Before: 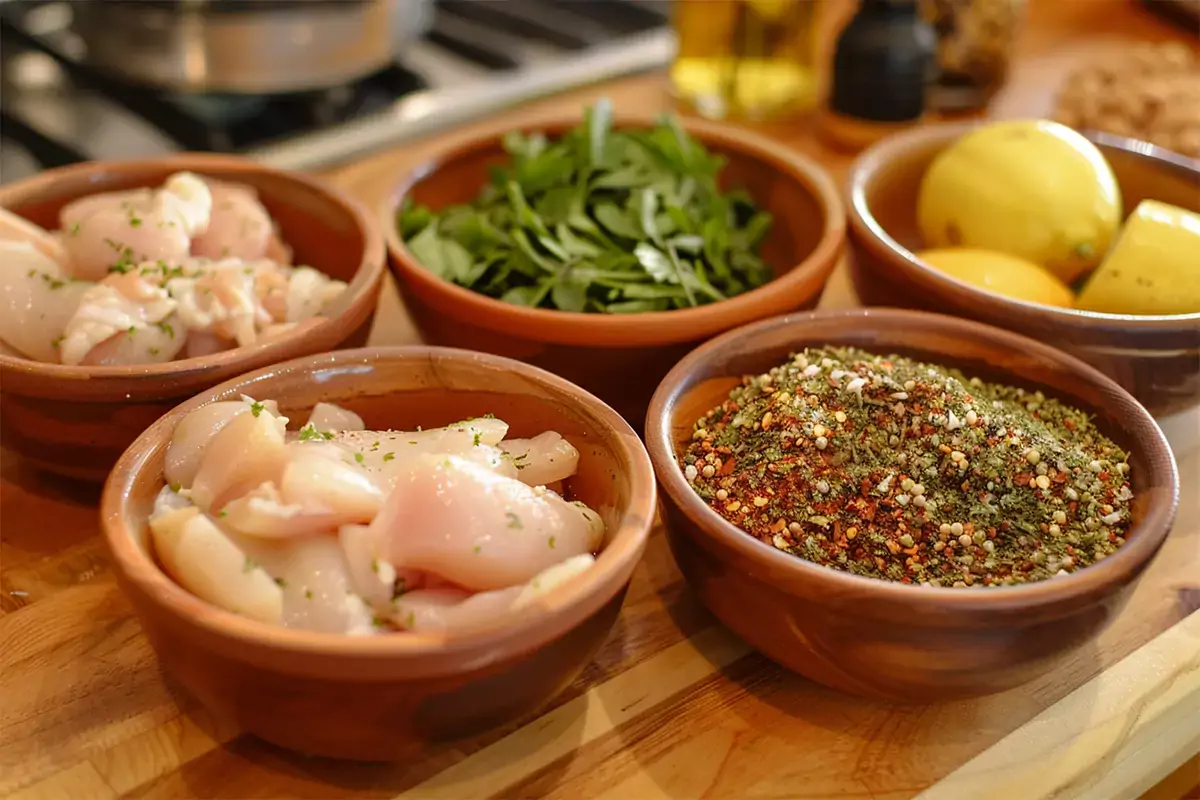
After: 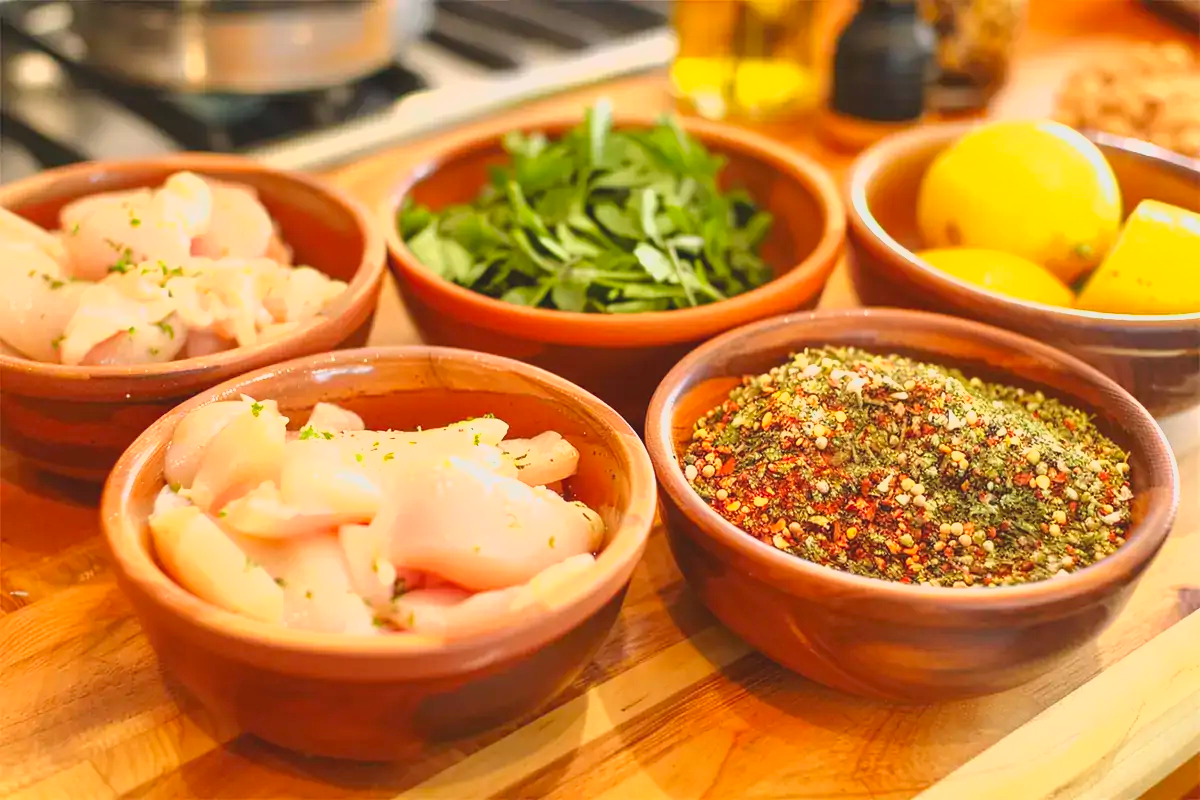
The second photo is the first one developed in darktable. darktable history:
lowpass: radius 0.1, contrast 0.85, saturation 1.1, unbound 0
contrast equalizer: y [[0.5, 0.5, 0.478, 0.5, 0.5, 0.5], [0.5 ×6], [0.5 ×6], [0 ×6], [0 ×6]]
exposure: black level correction 0, exposure 1.2 EV, compensate exposure bias true, compensate highlight preservation false
